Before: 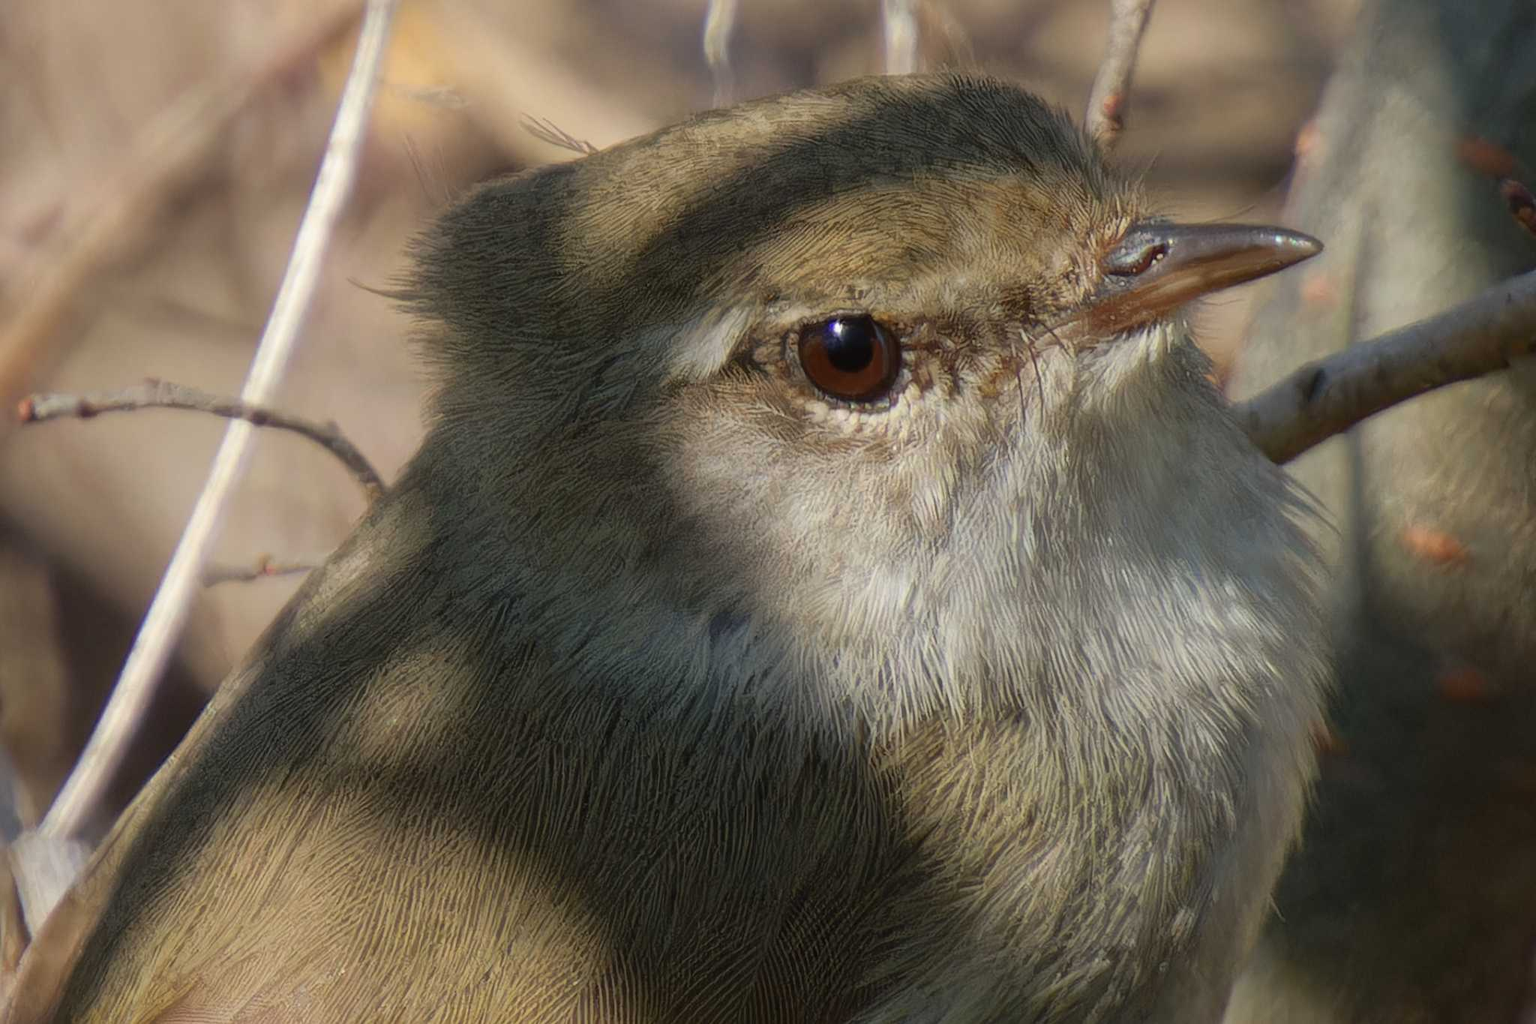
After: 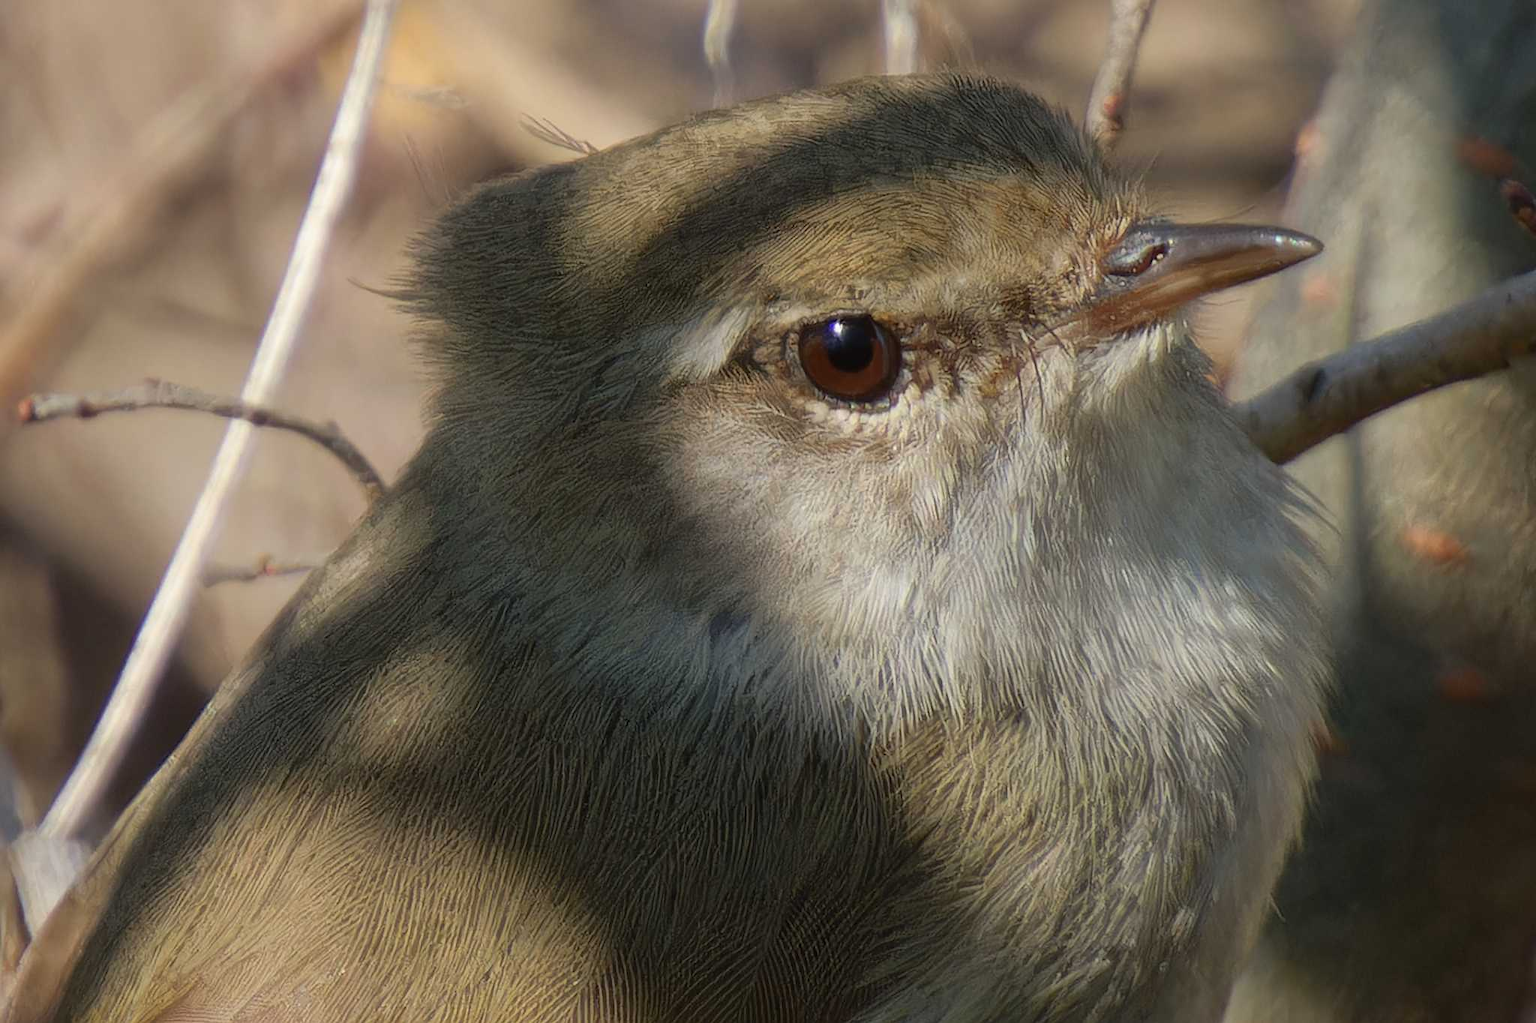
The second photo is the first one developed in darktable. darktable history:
sharpen: radius 1.036, threshold 1.032
